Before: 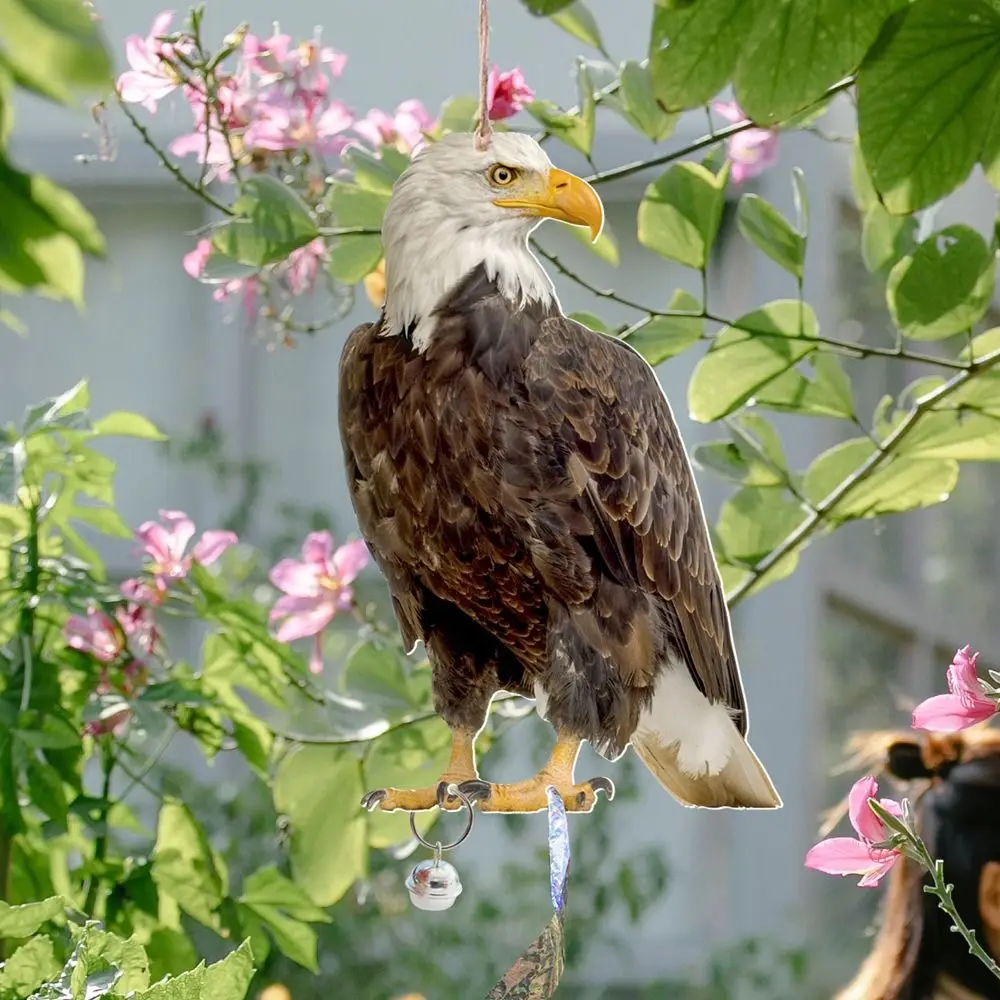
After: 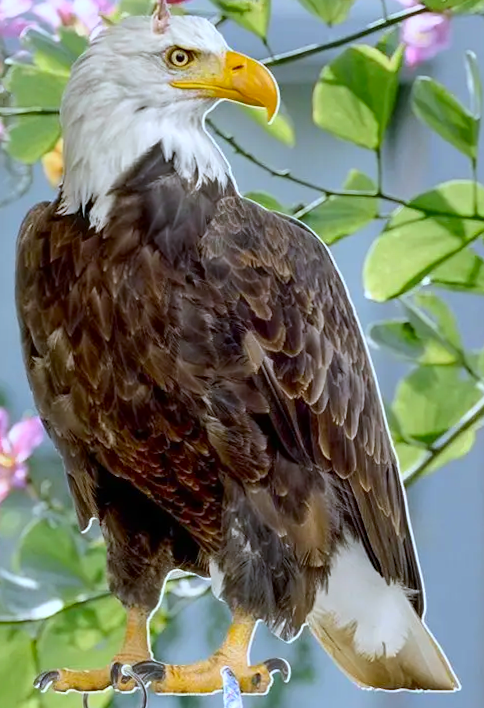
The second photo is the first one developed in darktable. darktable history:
contrast brightness saturation: contrast 0.09, saturation 0.28
crop: left 32.075%, top 10.976%, right 18.355%, bottom 17.596%
rotate and perspective: rotation 0.226°, lens shift (vertical) -0.042, crop left 0.023, crop right 0.982, crop top 0.006, crop bottom 0.994
white balance: red 0.931, blue 1.11
